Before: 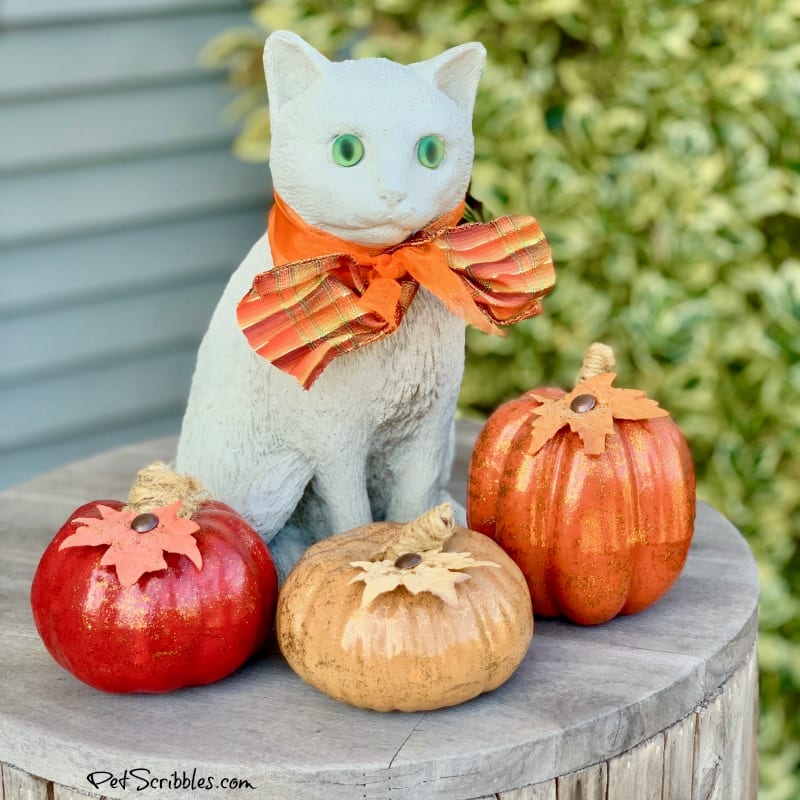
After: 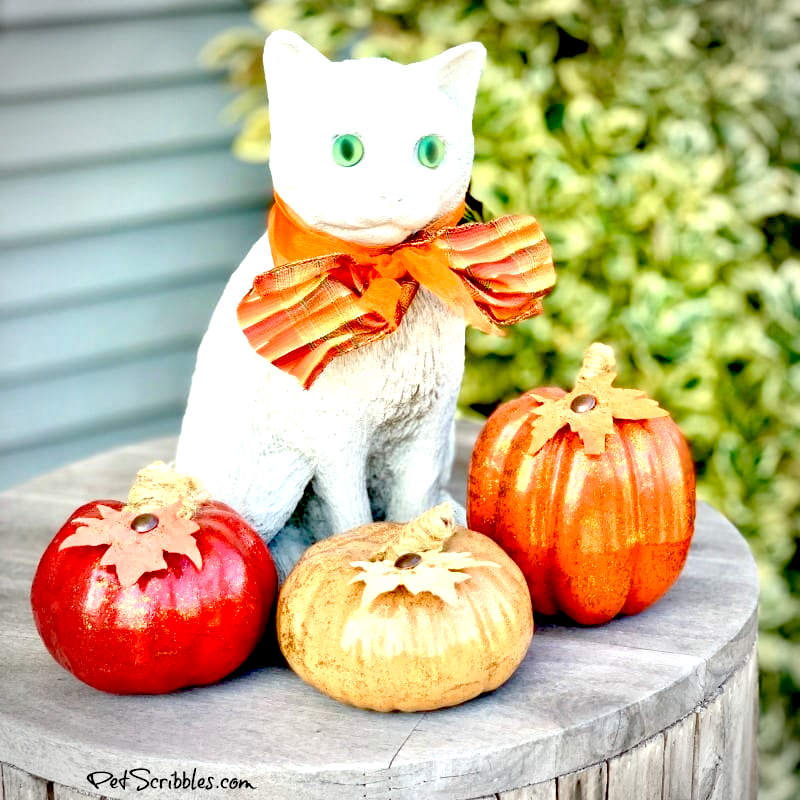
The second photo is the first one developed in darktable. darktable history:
vignetting: automatic ratio true
exposure: black level correction 0.035, exposure 0.9 EV, compensate highlight preservation false
